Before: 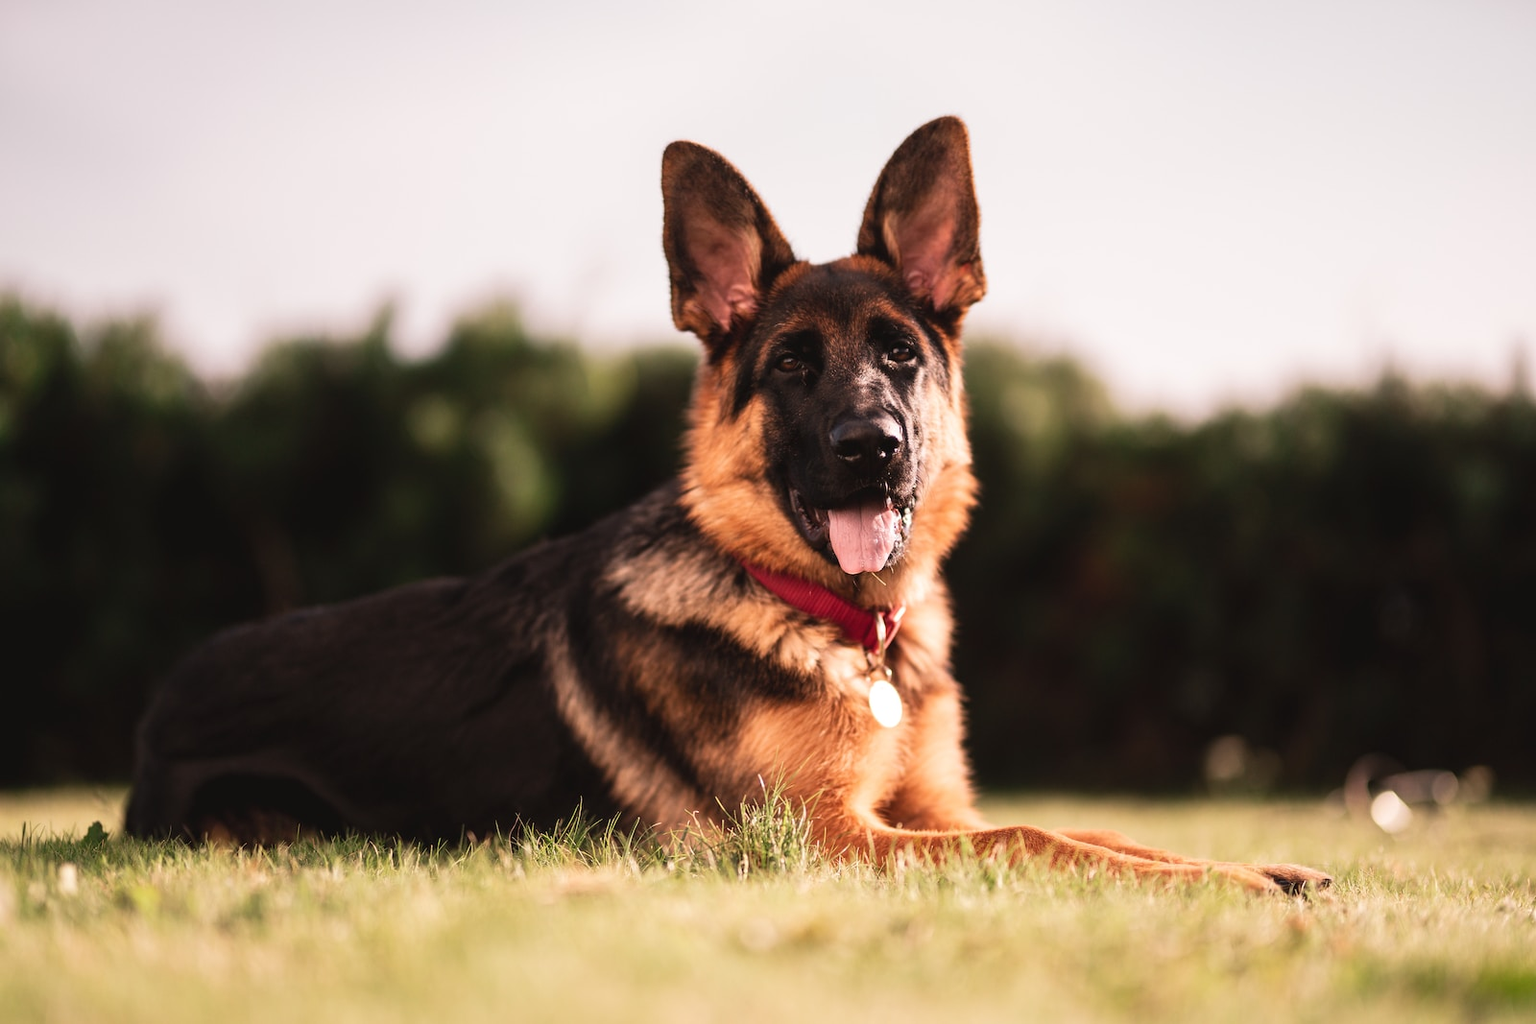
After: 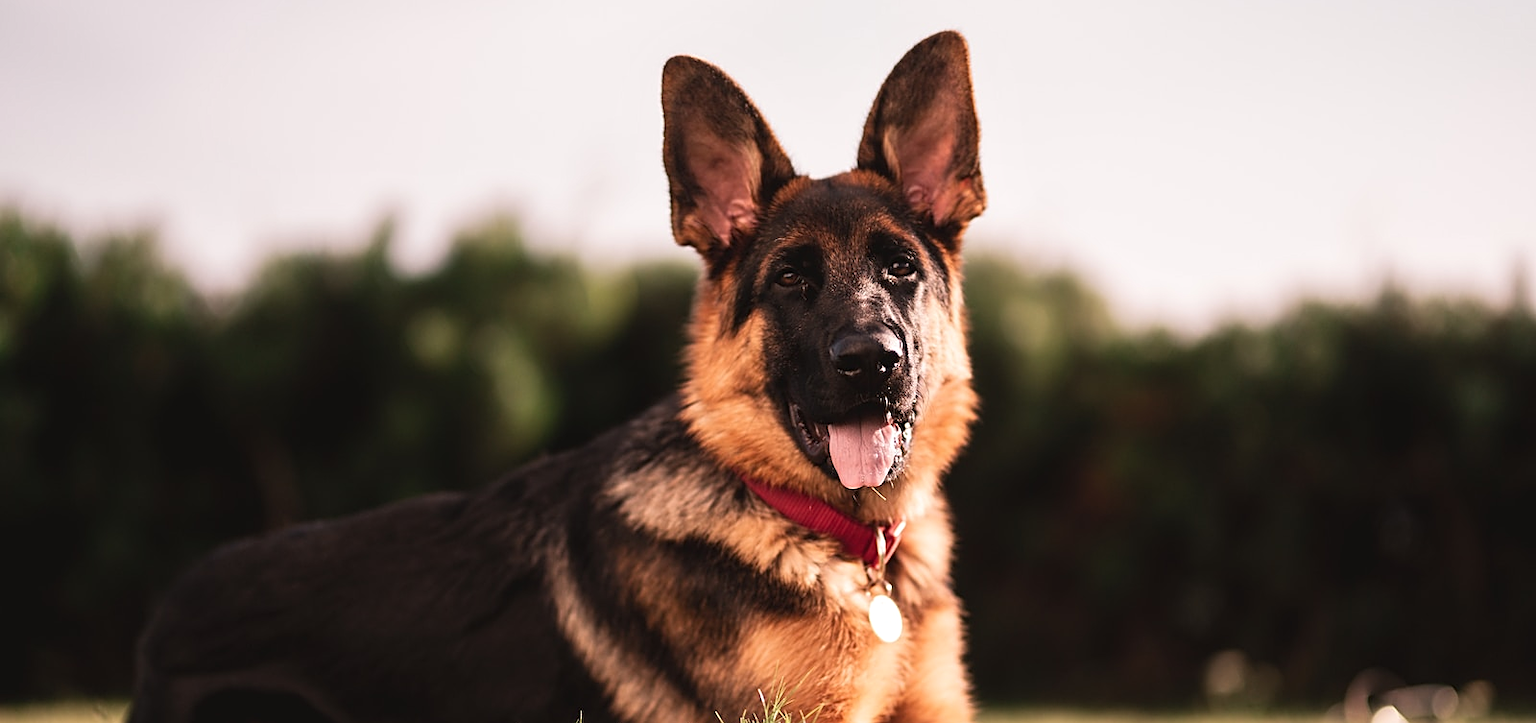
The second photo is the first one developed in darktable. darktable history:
sharpen: on, module defaults
tone equalizer: mask exposure compensation -0.505 EV
crop and rotate: top 8.349%, bottom 20.93%
